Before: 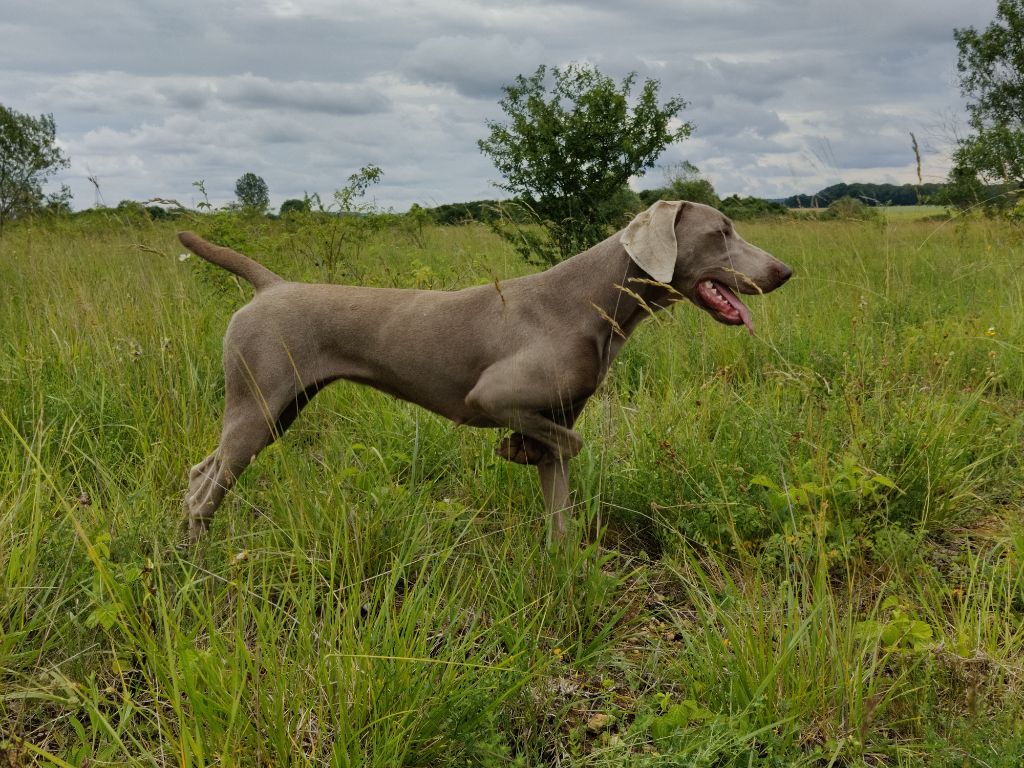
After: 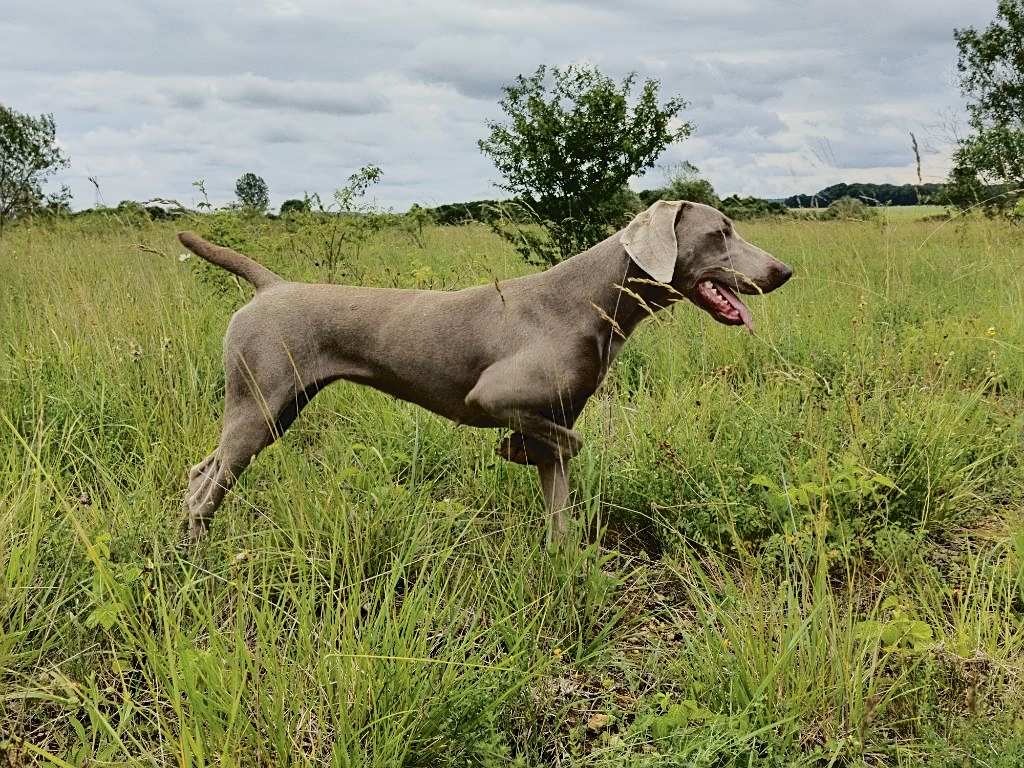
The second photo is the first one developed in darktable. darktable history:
sharpen: radius 1.962
tone curve: curves: ch0 [(0, 0) (0.003, 0.051) (0.011, 0.052) (0.025, 0.055) (0.044, 0.062) (0.069, 0.068) (0.1, 0.077) (0.136, 0.098) (0.177, 0.145) (0.224, 0.223) (0.277, 0.314) (0.335, 0.43) (0.399, 0.518) (0.468, 0.591) (0.543, 0.656) (0.623, 0.726) (0.709, 0.809) (0.801, 0.857) (0.898, 0.918) (1, 1)], color space Lab, independent channels, preserve colors none
